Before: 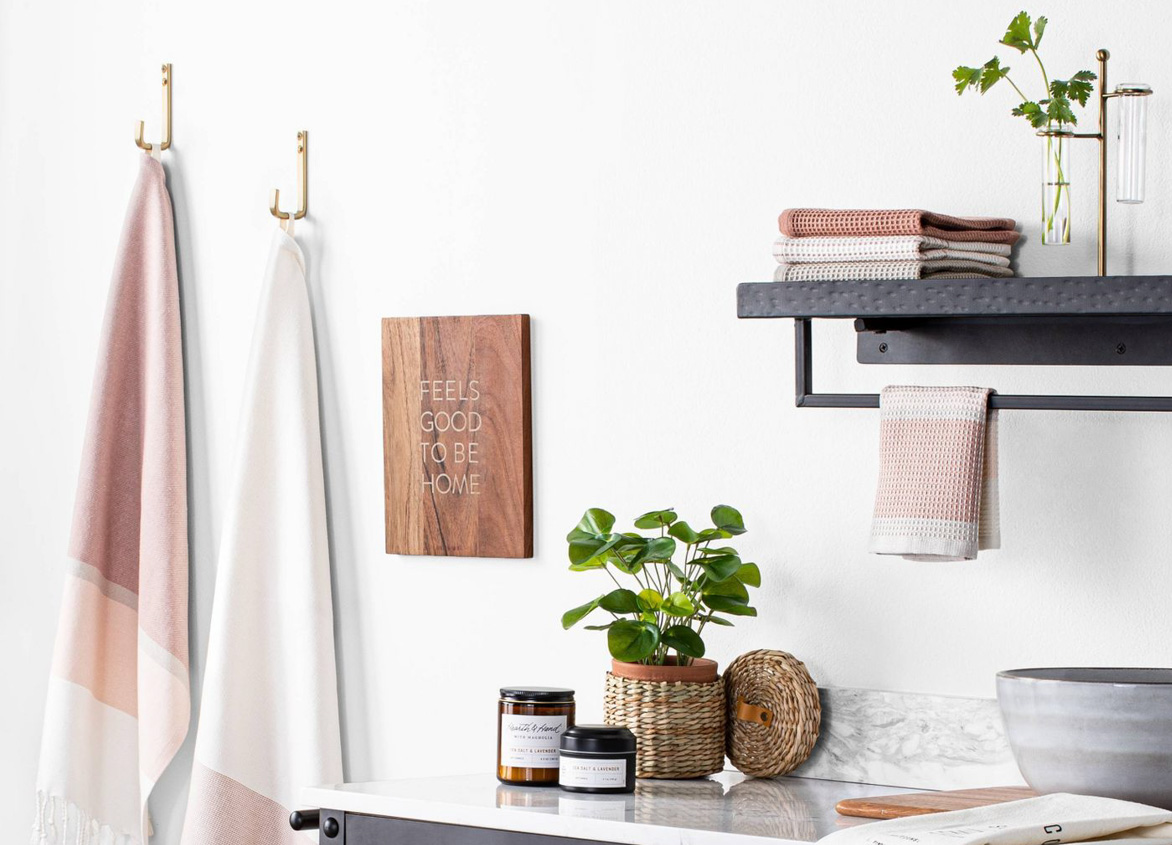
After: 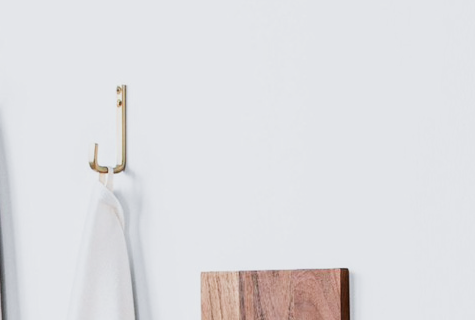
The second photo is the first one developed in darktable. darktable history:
crop: left 15.452%, top 5.459%, right 43.956%, bottom 56.62%
white balance: red 0.976, blue 1.04
filmic rgb: middle gray luminance 21.73%, black relative exposure -14 EV, white relative exposure 2.96 EV, threshold 6 EV, target black luminance 0%, hardness 8.81, latitude 59.69%, contrast 1.208, highlights saturation mix 5%, shadows ↔ highlights balance 41.6%, add noise in highlights 0, color science v3 (2019), use custom middle-gray values true, iterations of high-quality reconstruction 0, contrast in highlights soft, enable highlight reconstruction true
tone curve: curves: ch0 [(0, 0) (0.08, 0.069) (0.4, 0.391) (0.6, 0.609) (0.92, 0.93) (1, 1)], color space Lab, independent channels, preserve colors none
